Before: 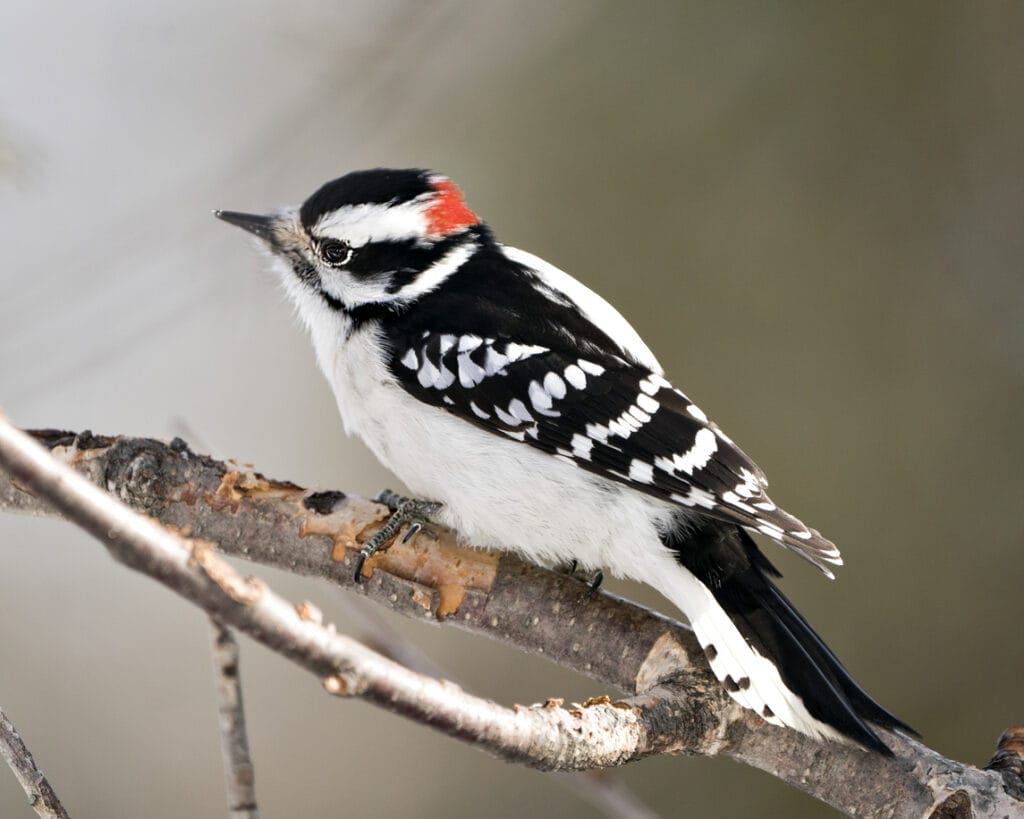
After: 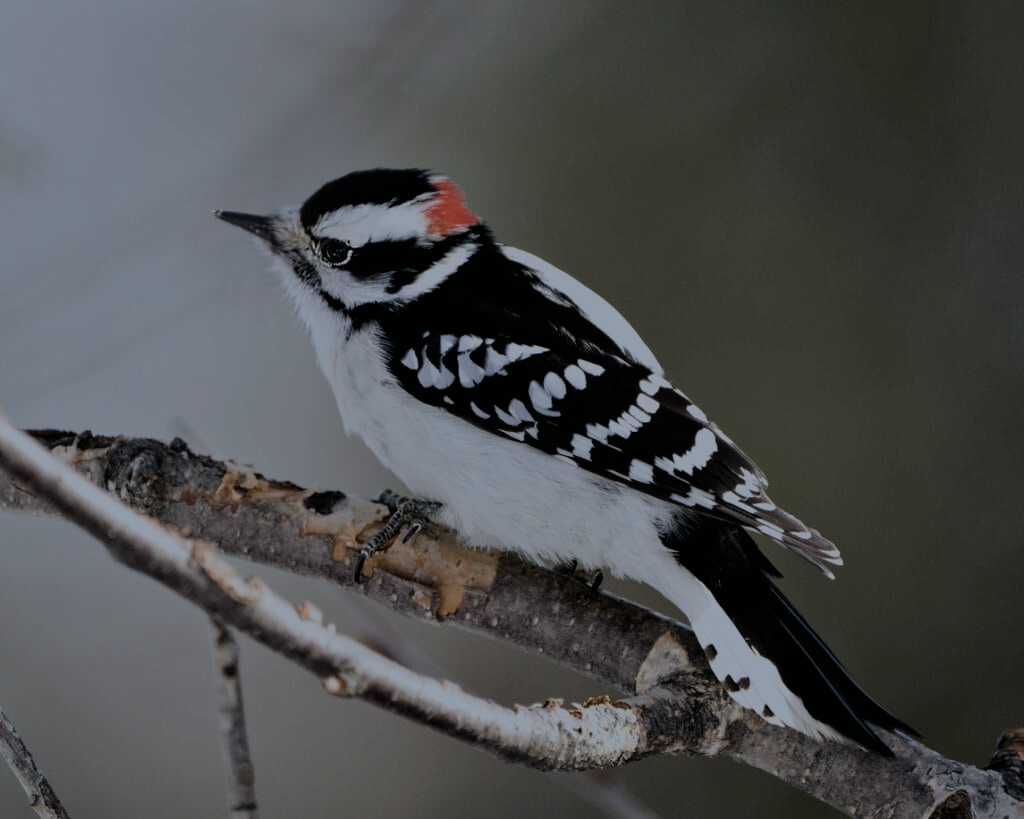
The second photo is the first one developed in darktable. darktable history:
exposure: exposure -1.468 EV, compensate highlight preservation false
filmic rgb: black relative exposure -7.65 EV, white relative exposure 4.56 EV, hardness 3.61, color science v6 (2022)
color calibration: illuminant as shot in camera, x 0.369, y 0.376, temperature 4328.46 K, gamut compression 3
